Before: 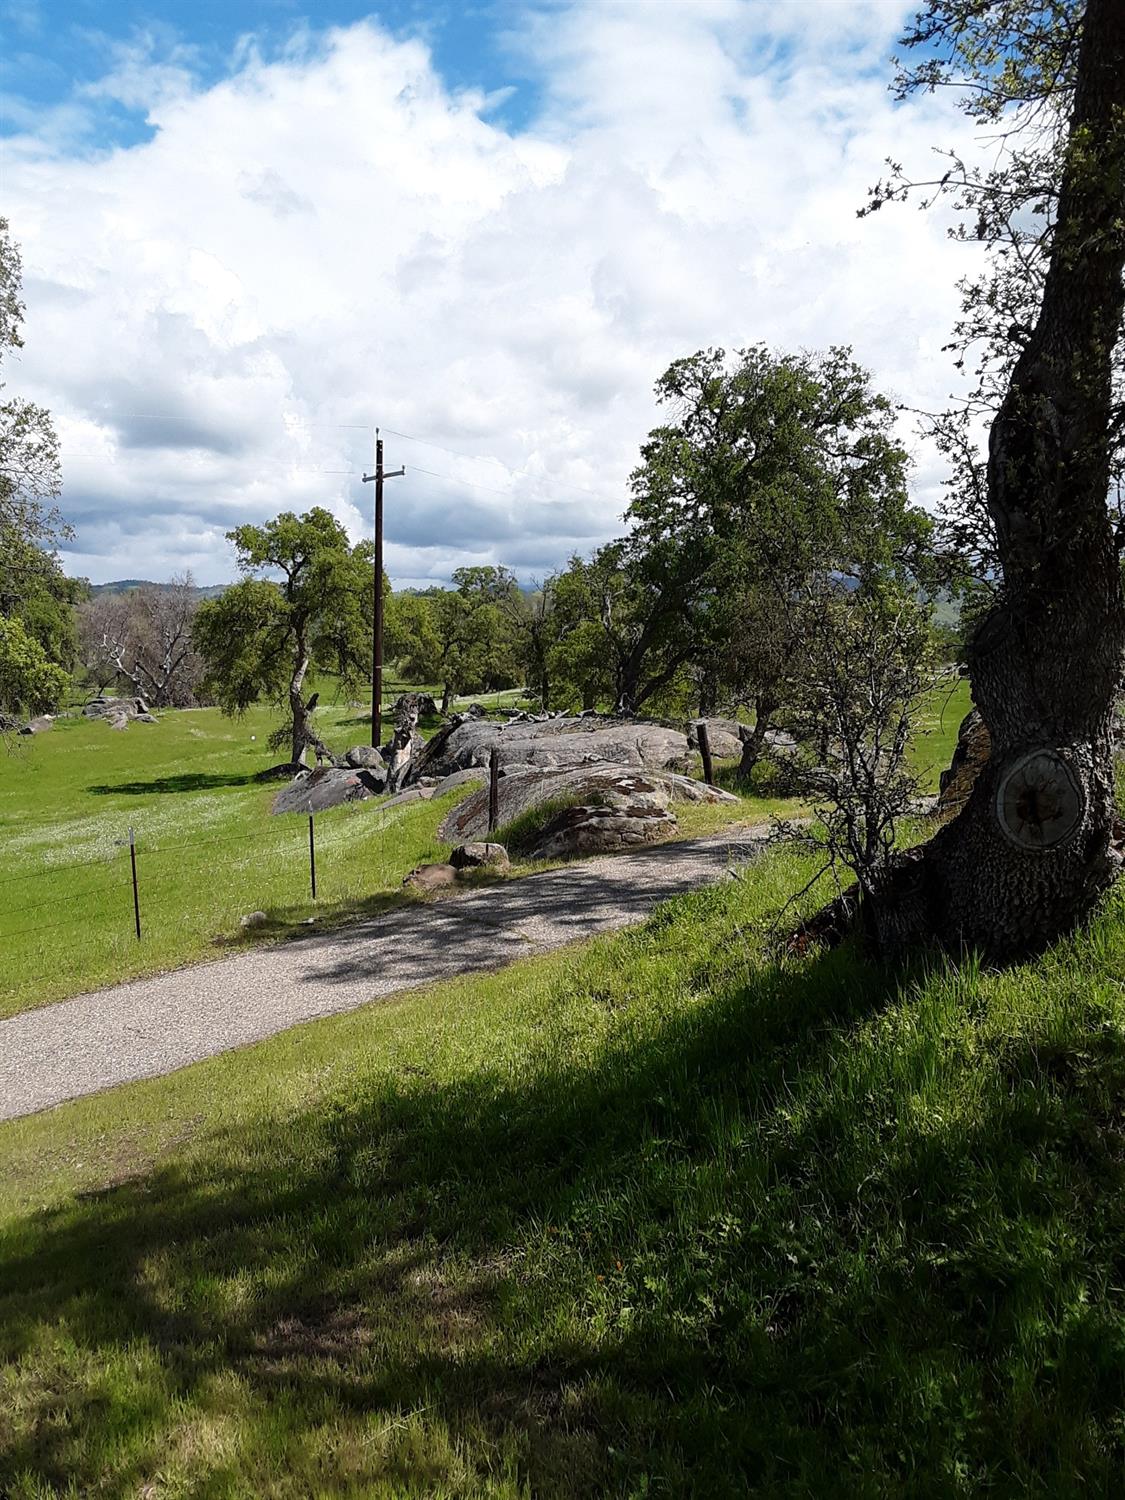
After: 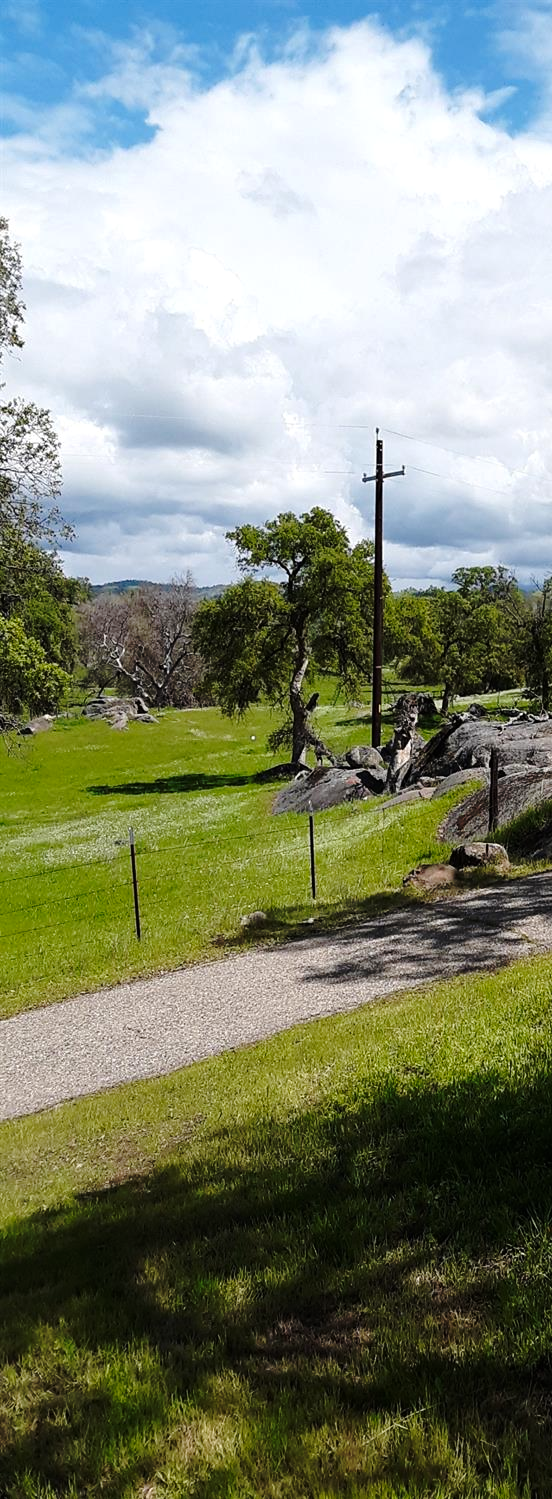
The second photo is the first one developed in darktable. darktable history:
exposure: exposure 0.02 EV, compensate highlight preservation false
base curve: curves: ch0 [(0, 0) (0.073, 0.04) (0.157, 0.139) (0.492, 0.492) (0.758, 0.758) (1, 1)], preserve colors none
crop and rotate: left 0%, top 0%, right 50.845%
